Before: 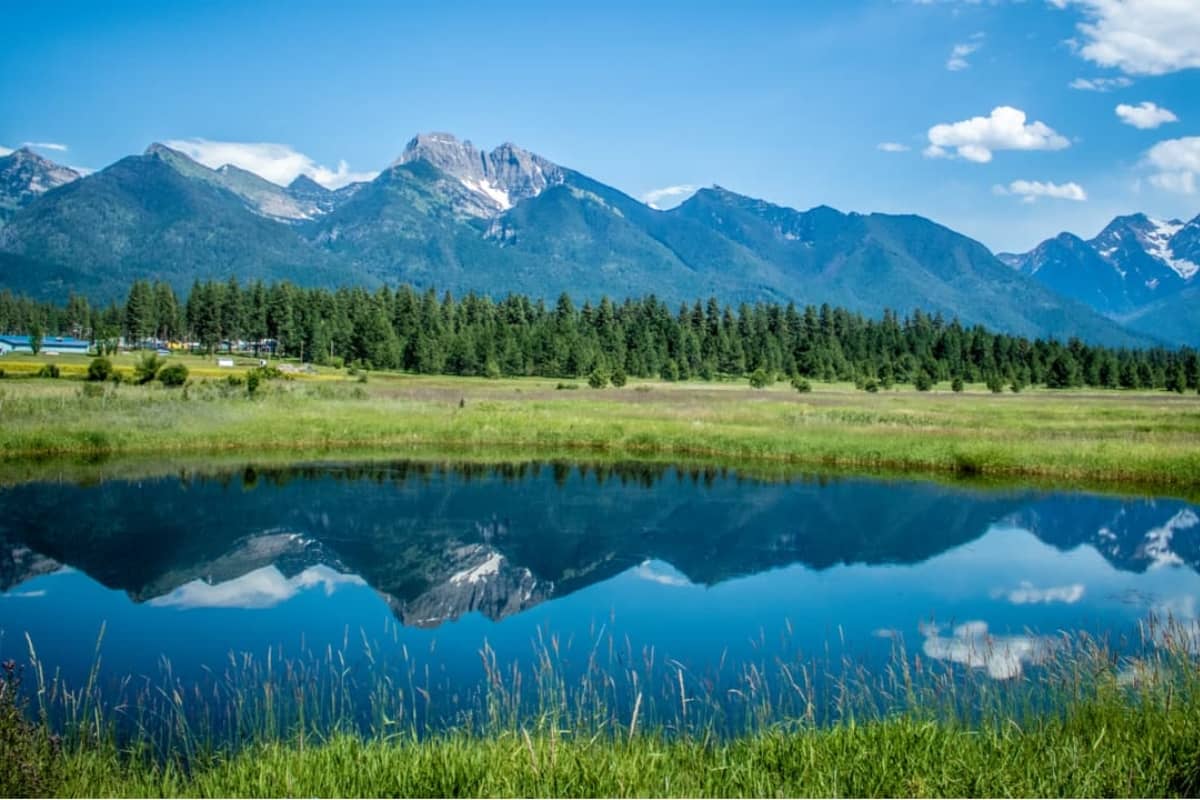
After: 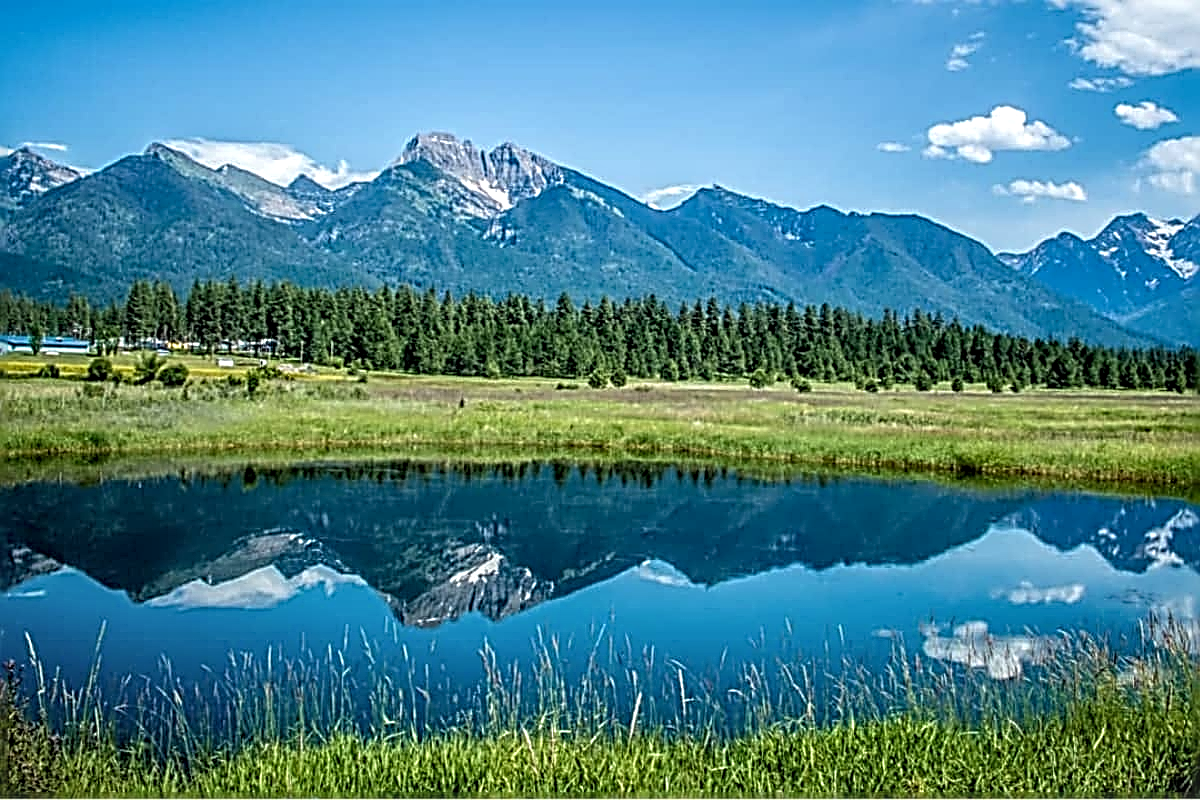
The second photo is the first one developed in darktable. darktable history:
local contrast: on, module defaults
sharpen: radius 3.158, amount 1.731
